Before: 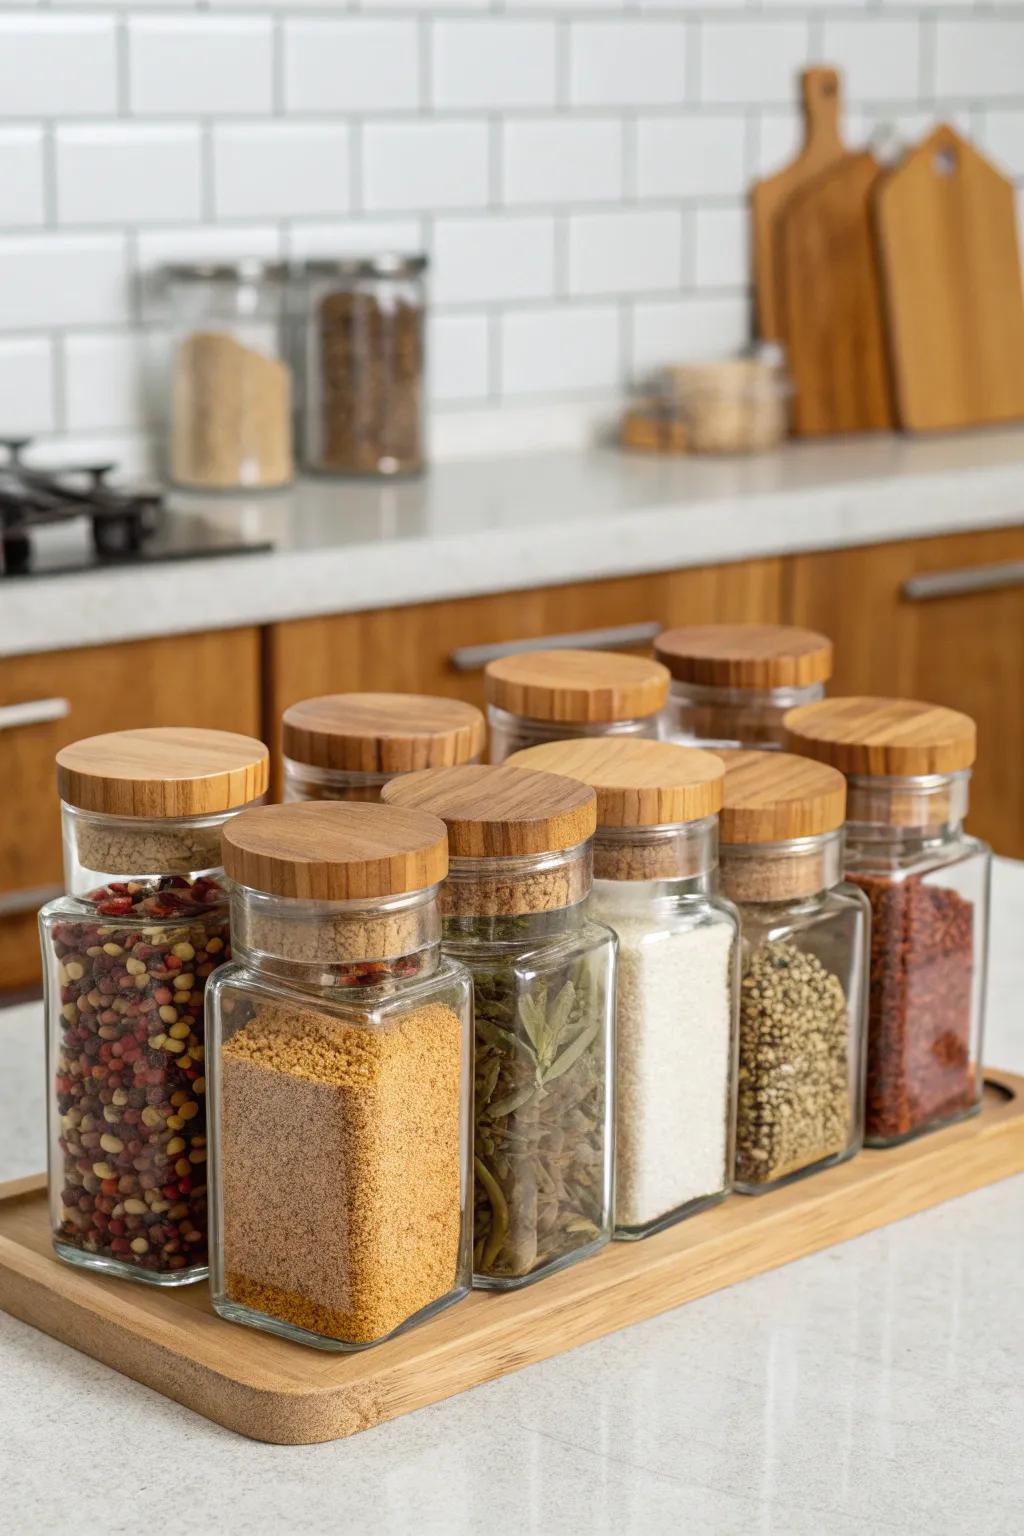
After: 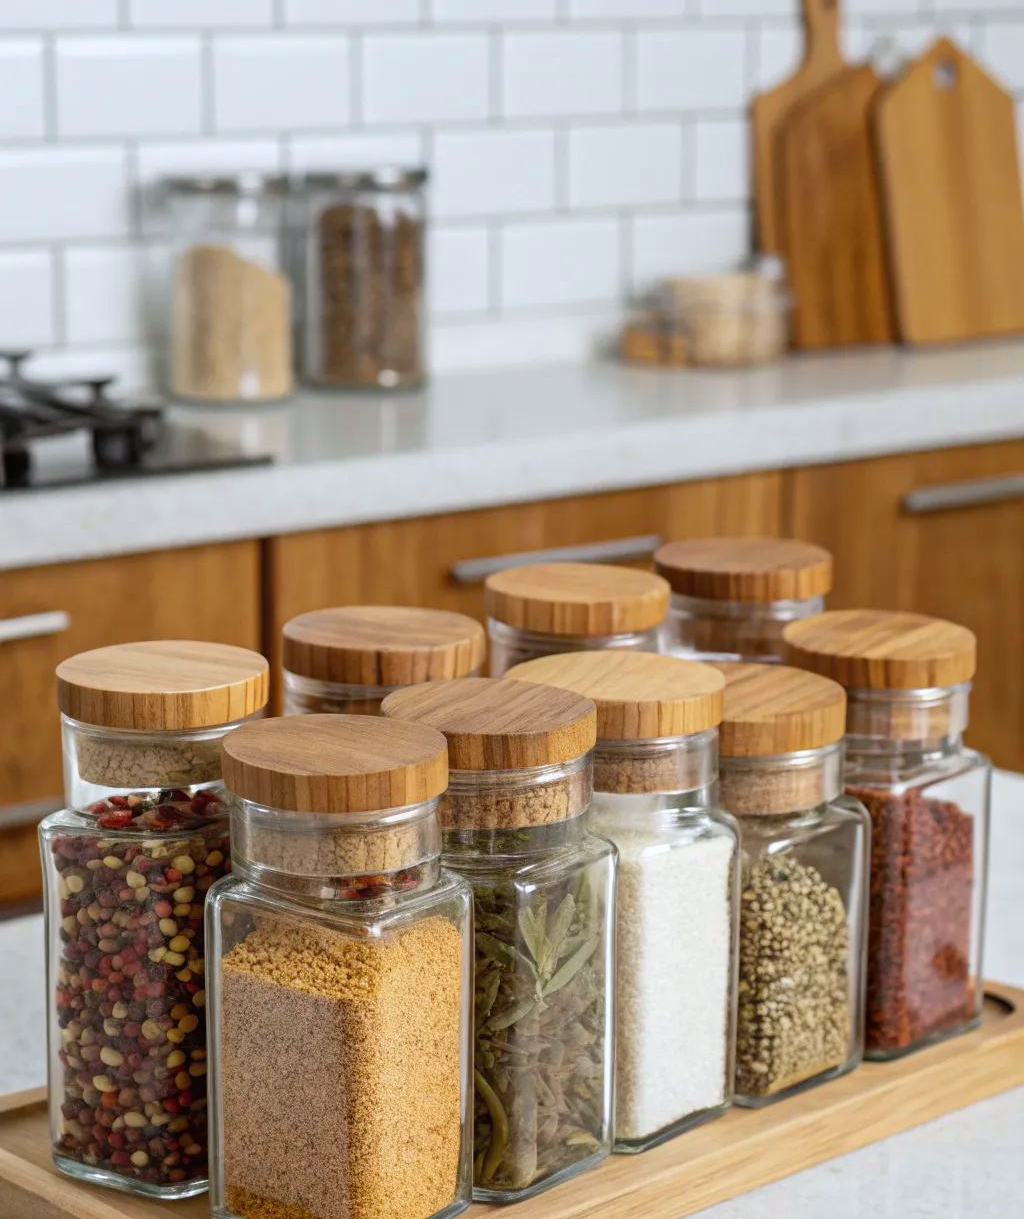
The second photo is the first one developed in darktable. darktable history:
crop and rotate: top 5.667%, bottom 14.937%
white balance: red 0.974, blue 1.044
